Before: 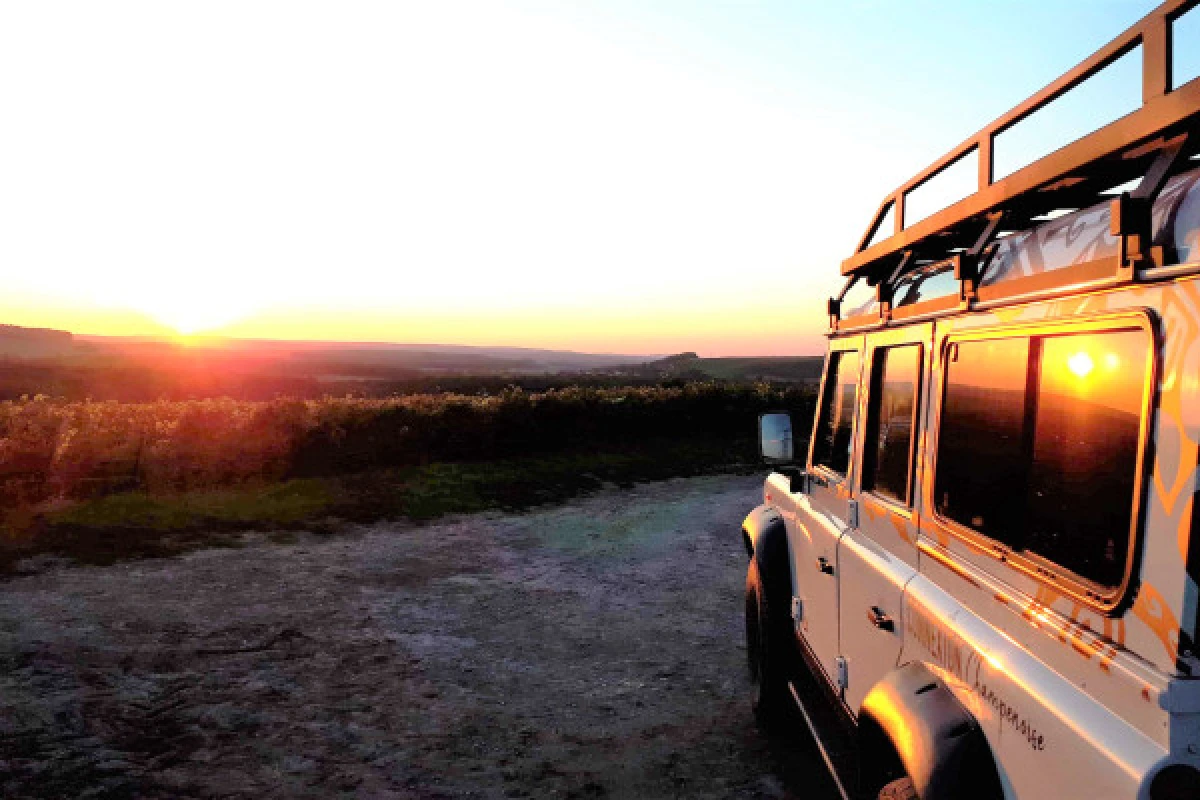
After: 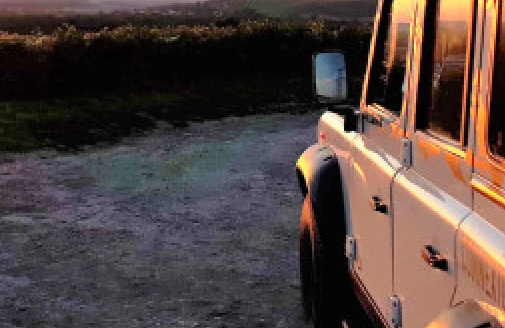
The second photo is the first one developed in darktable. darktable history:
shadows and highlights: shadows 20.55, highlights -20.99, soften with gaussian
crop: left 37.221%, top 45.169%, right 20.63%, bottom 13.777%
